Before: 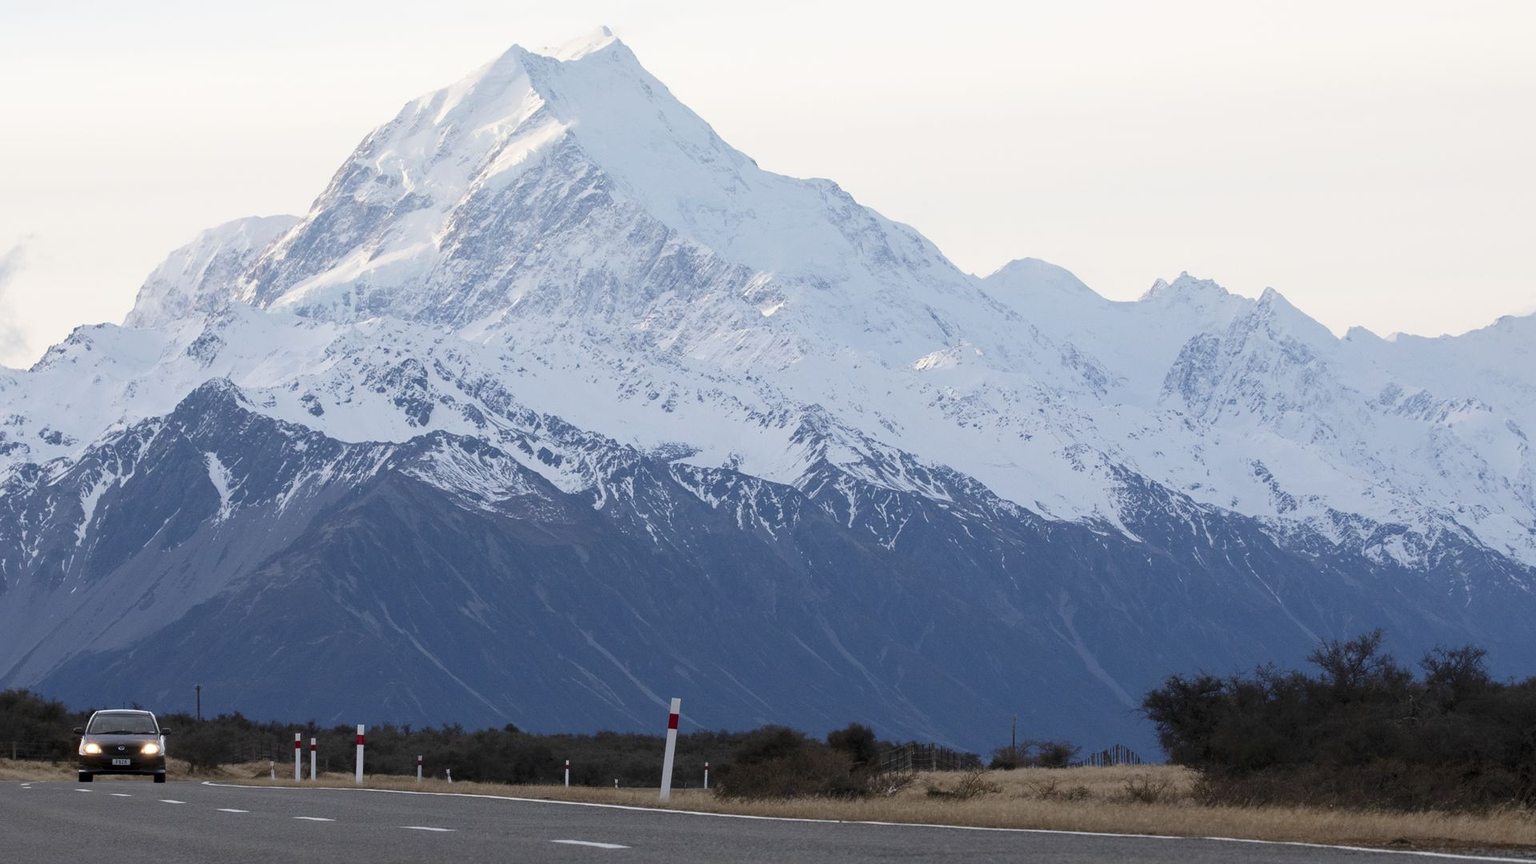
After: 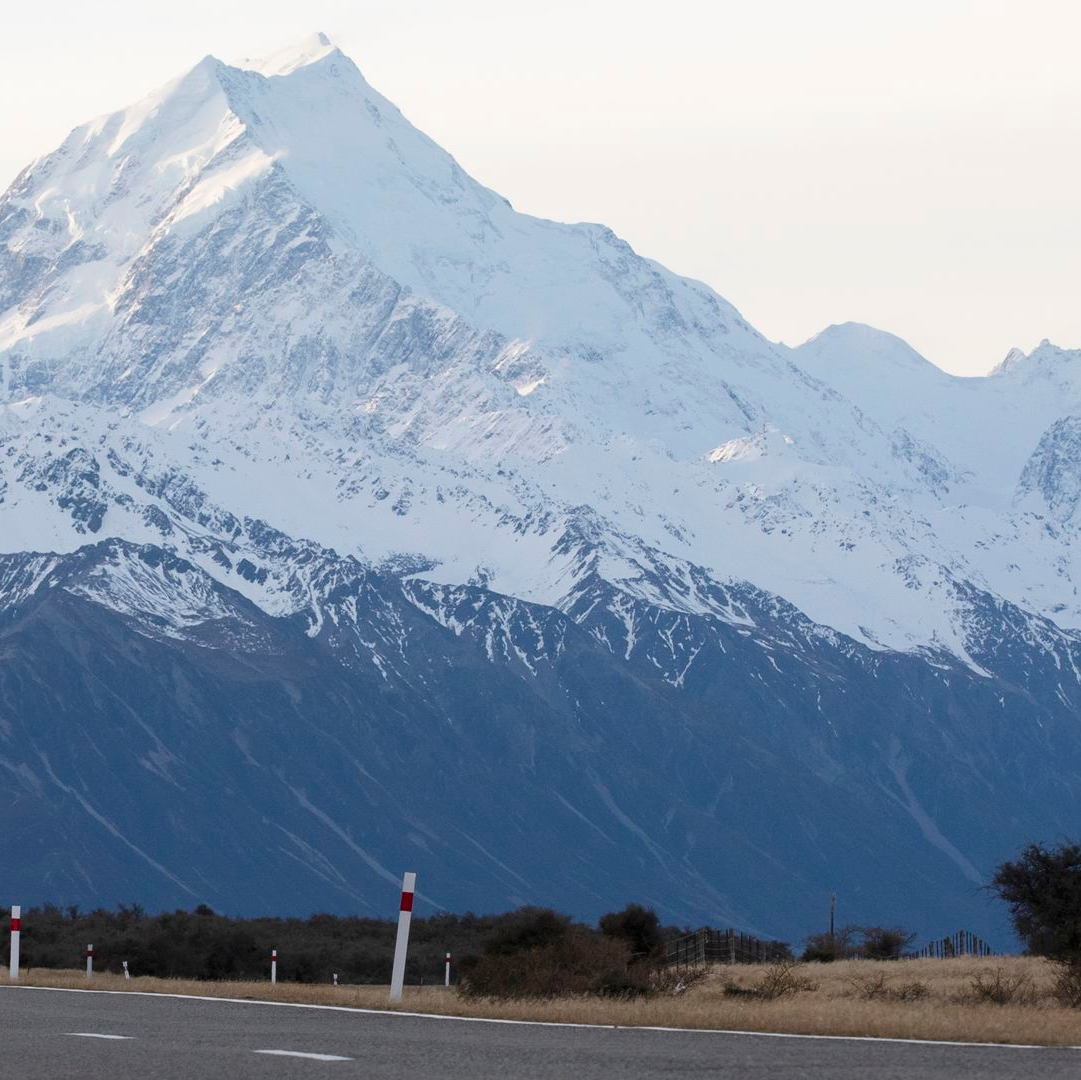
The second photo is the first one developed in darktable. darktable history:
crop and rotate: left 22.661%, right 21.014%
